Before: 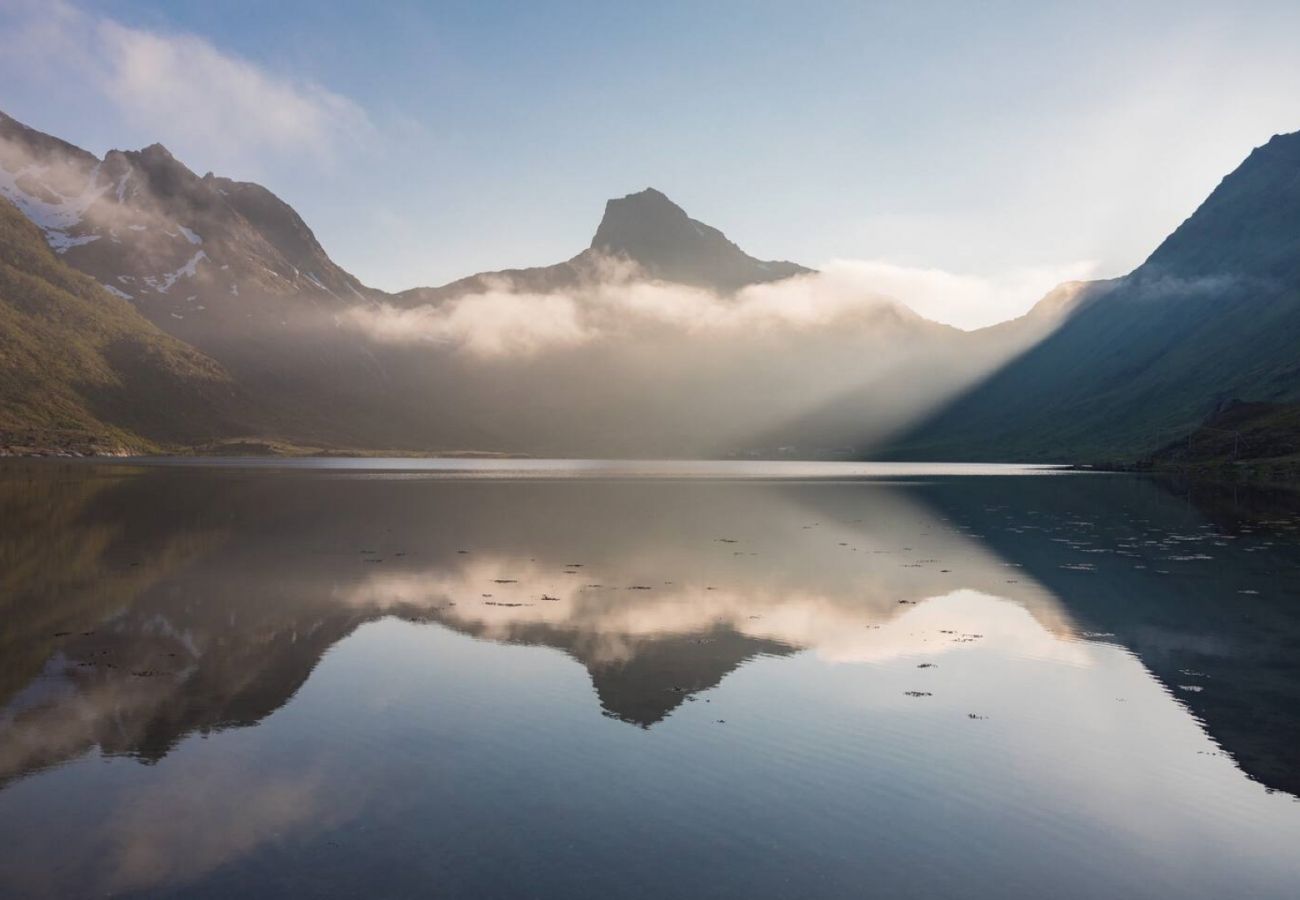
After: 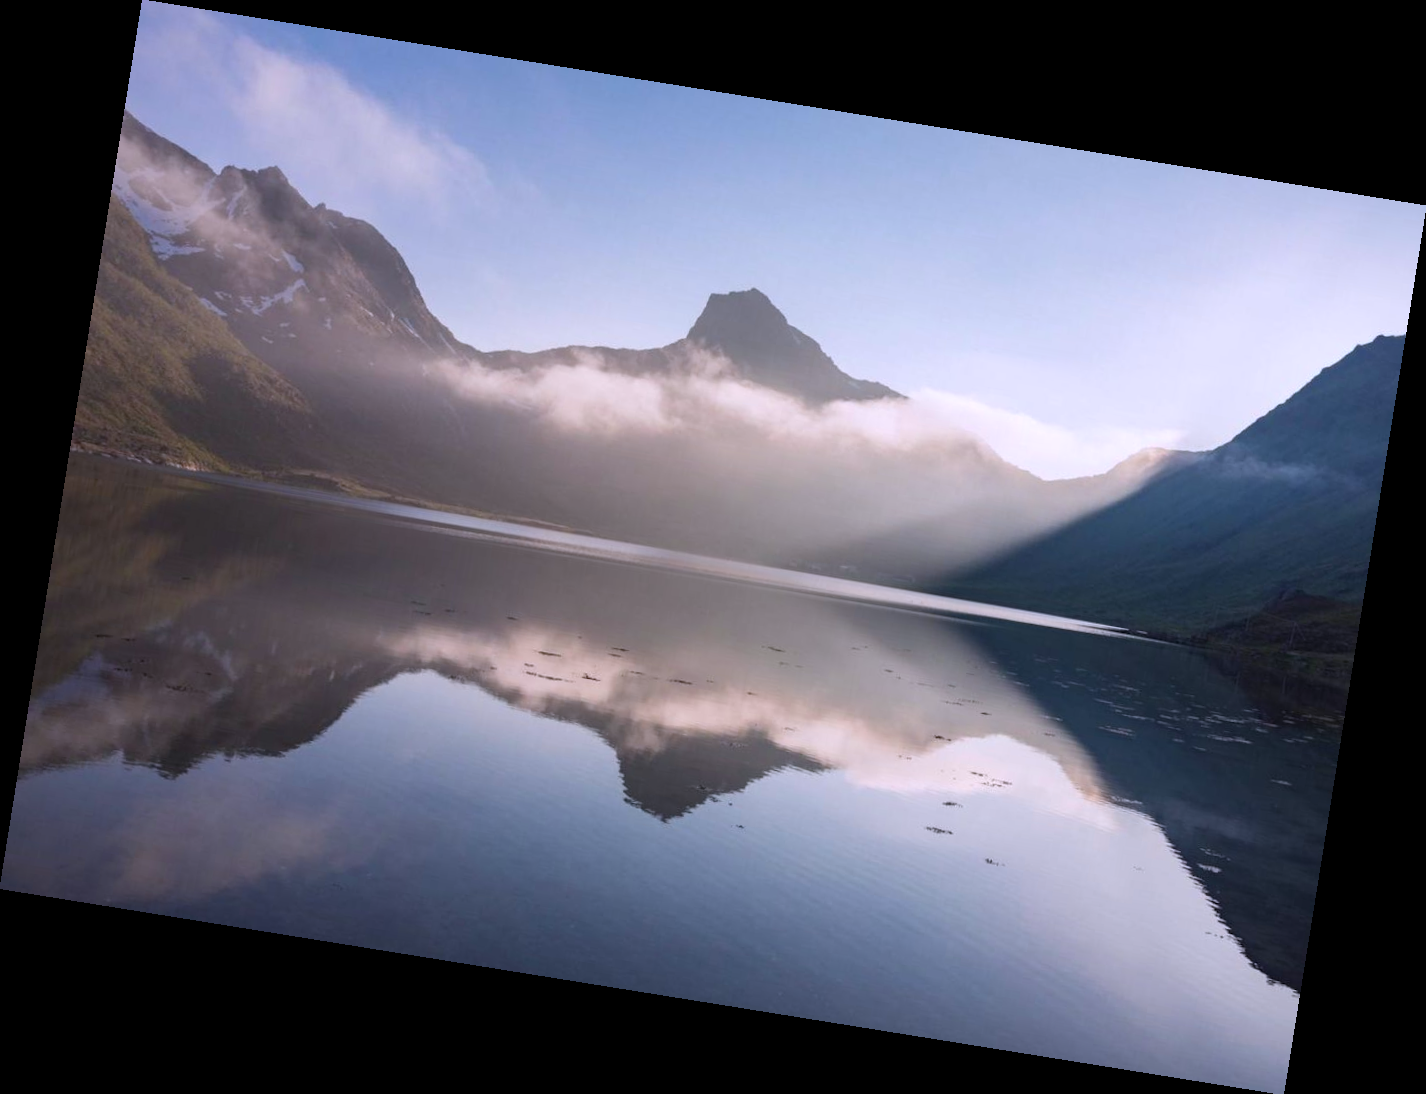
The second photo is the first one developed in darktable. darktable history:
rotate and perspective: rotation 9.12°, automatic cropping off
color calibration: illuminant custom, x 0.363, y 0.385, temperature 4528.03 K
